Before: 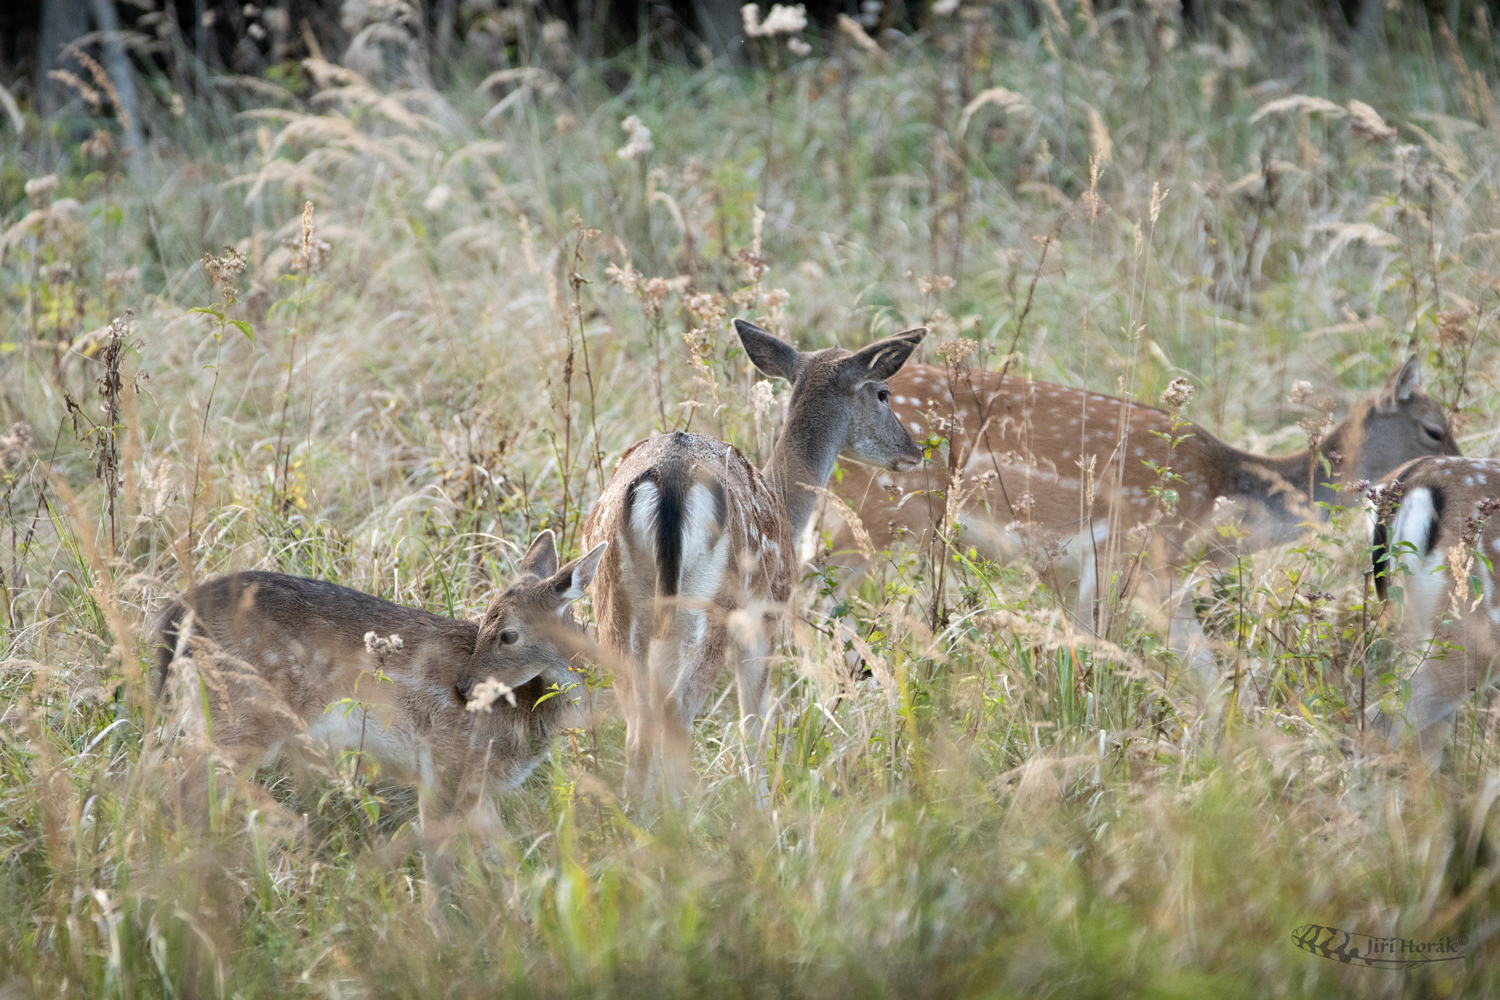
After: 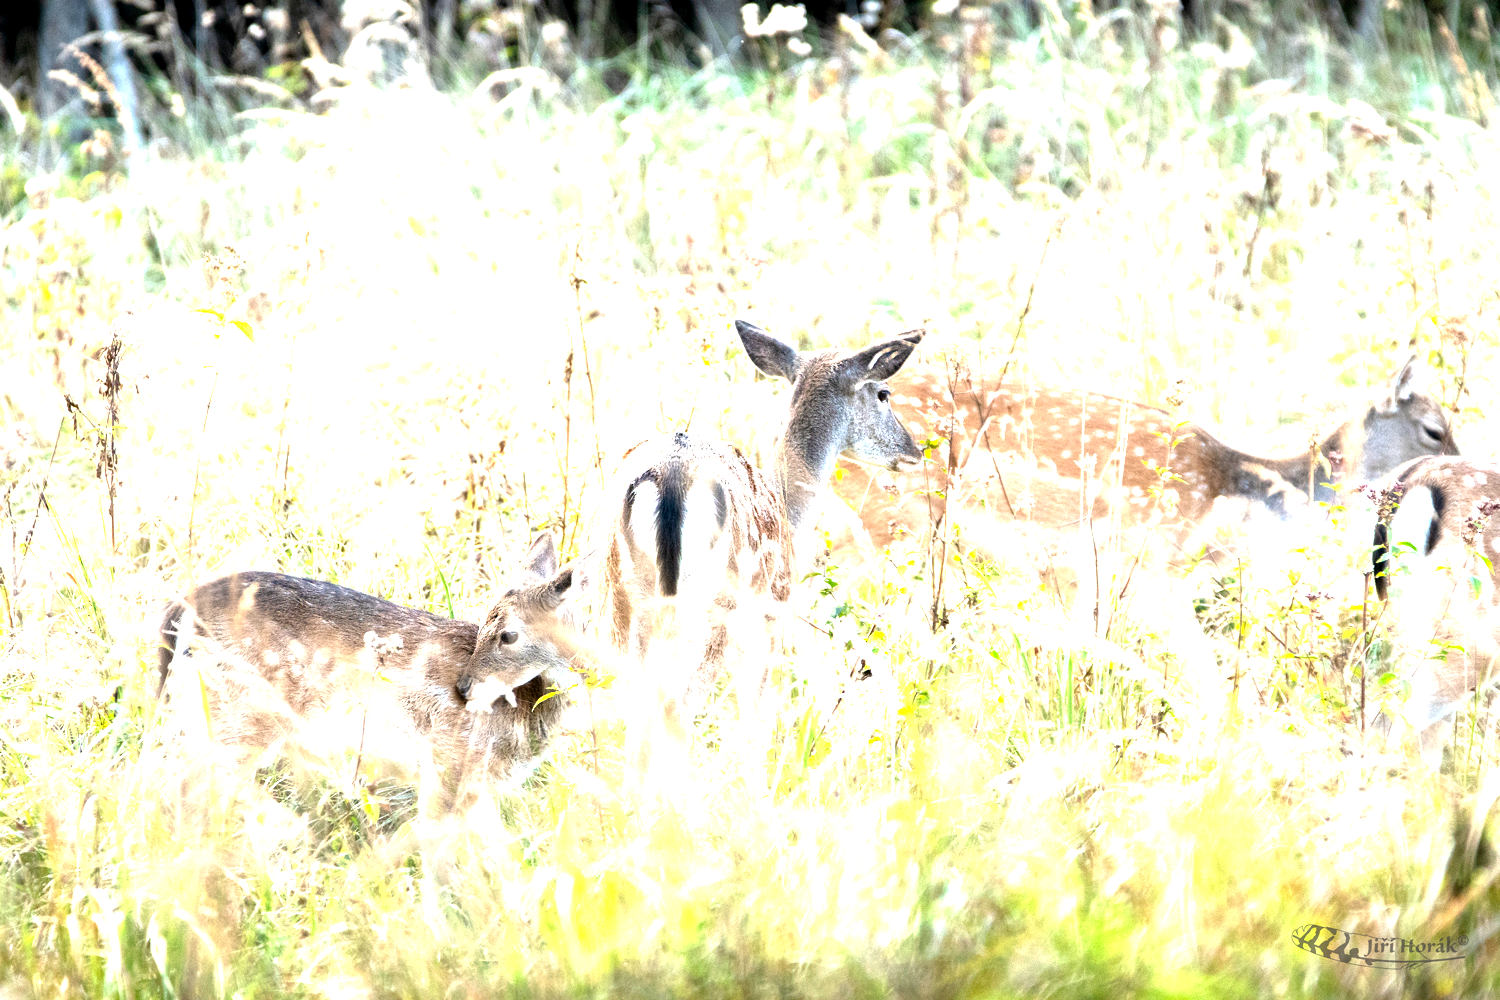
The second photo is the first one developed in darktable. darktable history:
exposure: black level correction 0, exposure 1.6 EV, compensate exposure bias true, compensate highlight preservation false
color balance: lift [0.991, 1, 1, 1], gamma [0.996, 1, 1, 1], input saturation 98.52%, contrast 20.34%, output saturation 103.72%
